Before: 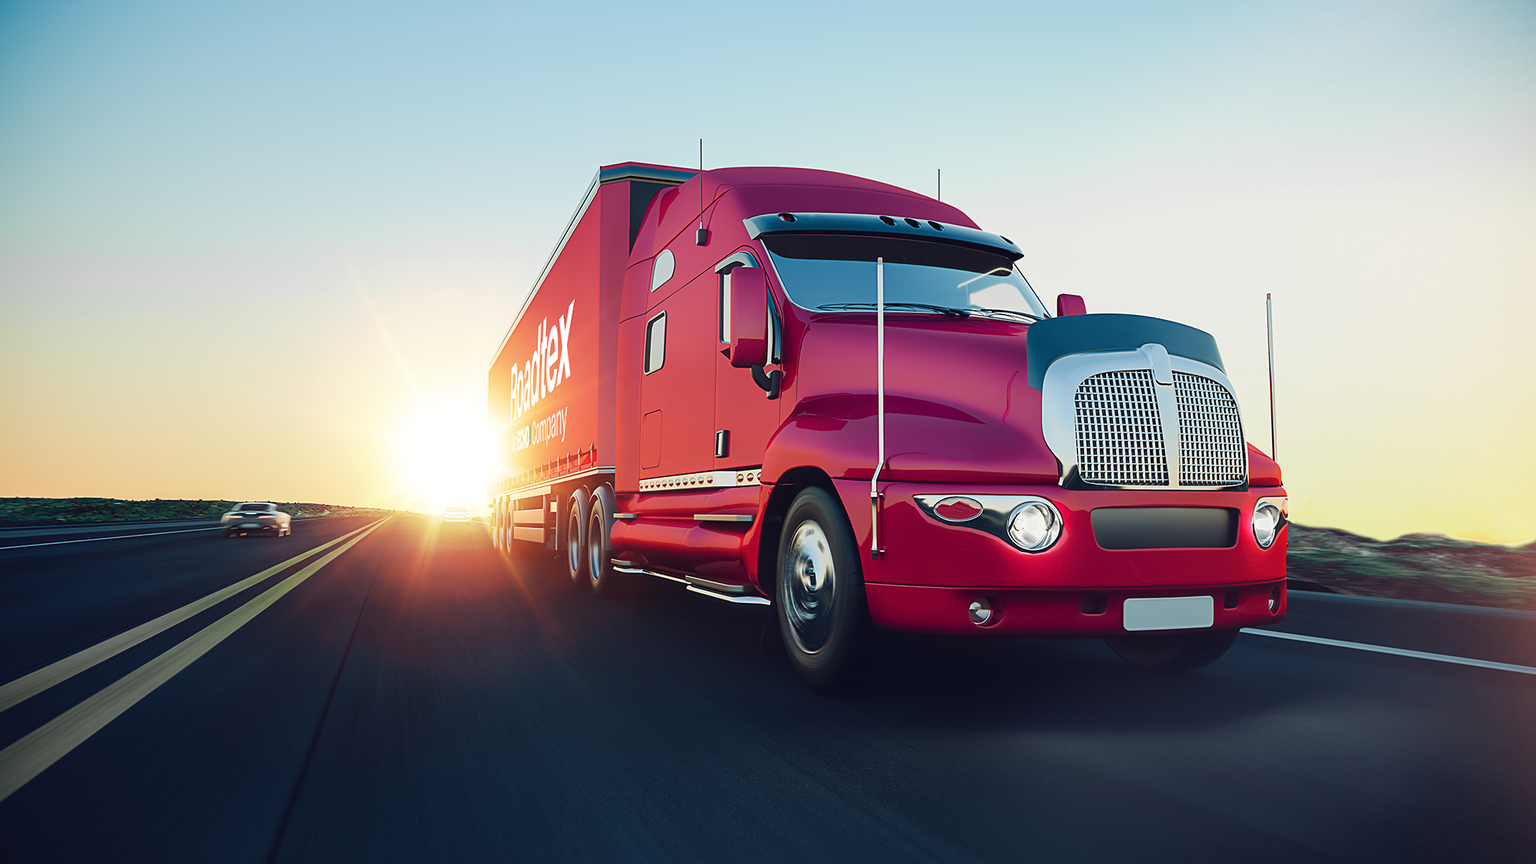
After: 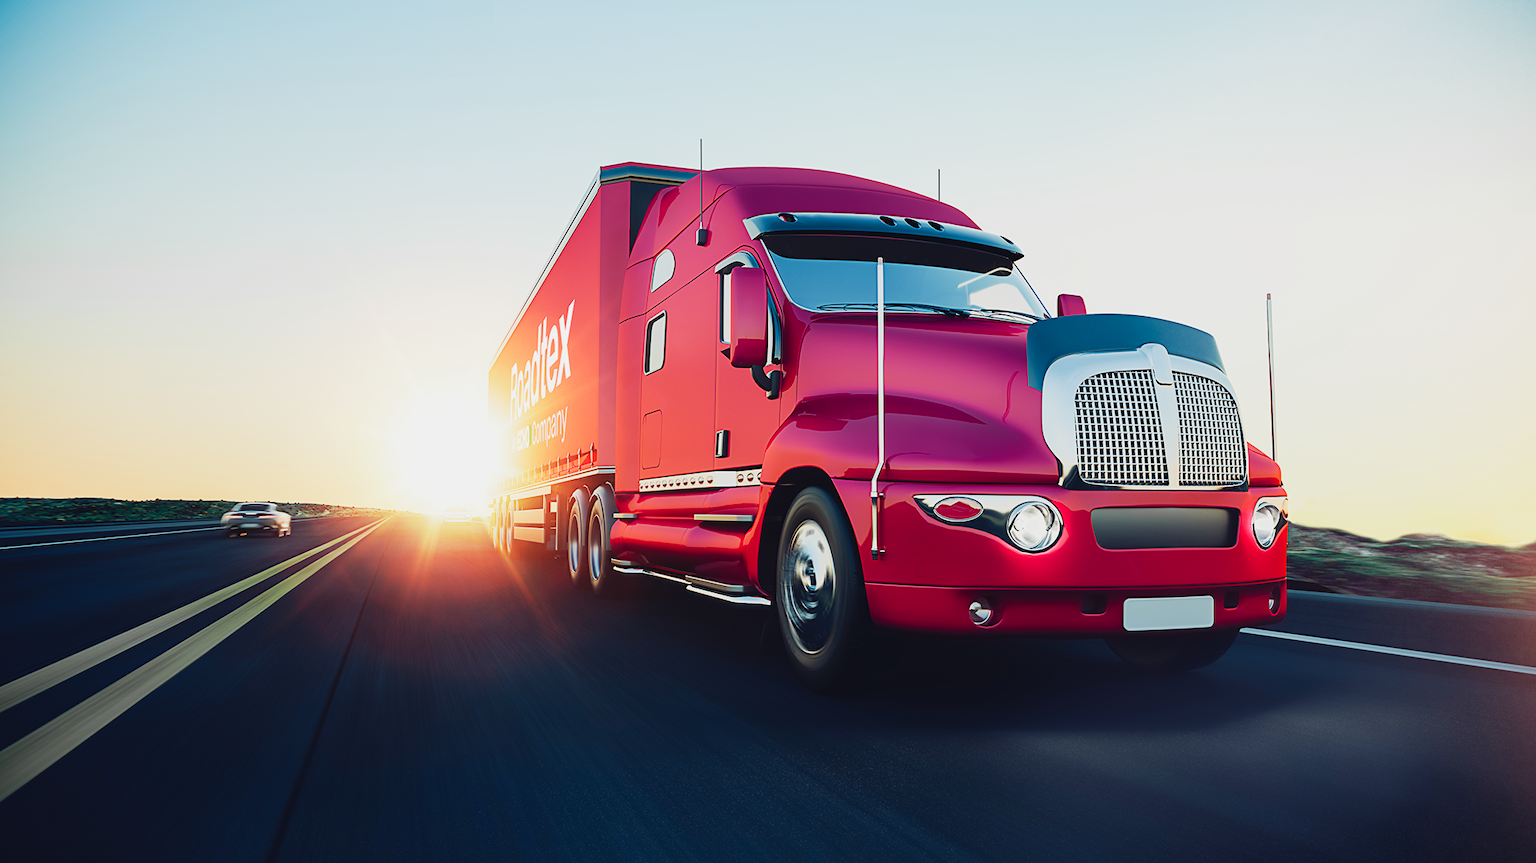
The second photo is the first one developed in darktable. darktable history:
tone curve: curves: ch0 [(0, 0.022) (0.114, 0.096) (0.282, 0.299) (0.456, 0.51) (0.613, 0.693) (0.786, 0.843) (0.999, 0.949)]; ch1 [(0, 0) (0.384, 0.365) (0.463, 0.447) (0.486, 0.474) (0.503, 0.5) (0.535, 0.522) (0.555, 0.546) (0.593, 0.599) (0.755, 0.793) (1, 1)]; ch2 [(0, 0) (0.369, 0.375) (0.449, 0.434) (0.501, 0.5) (0.528, 0.517) (0.561, 0.57) (0.612, 0.631) (0.668, 0.659) (1, 1)], preserve colors none
